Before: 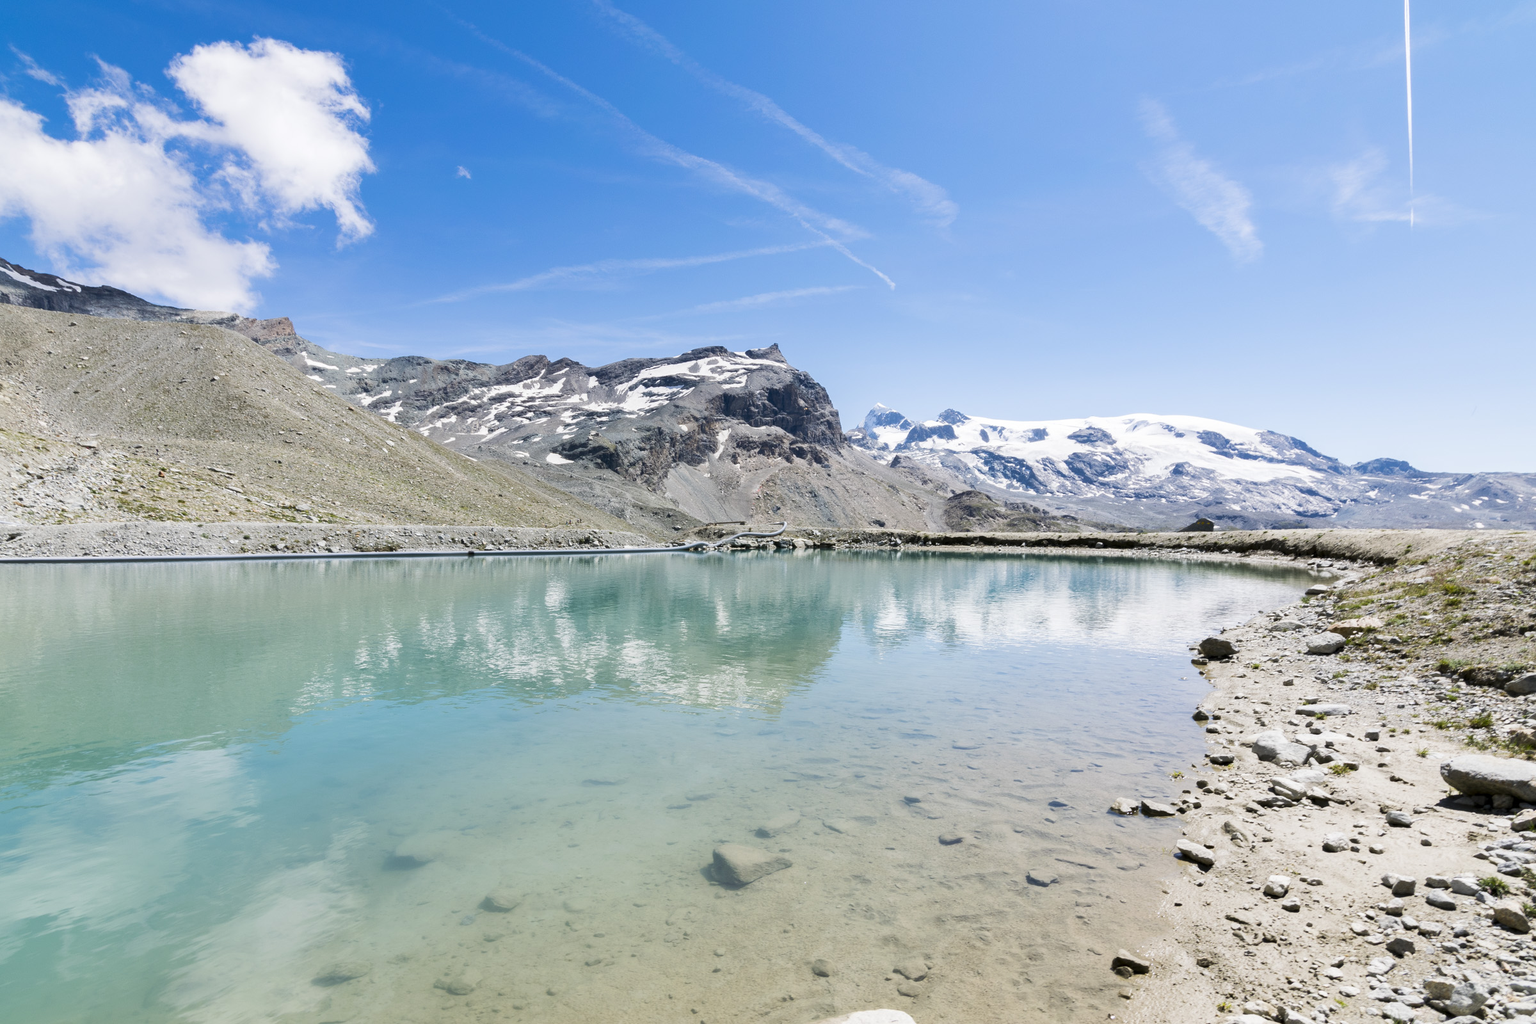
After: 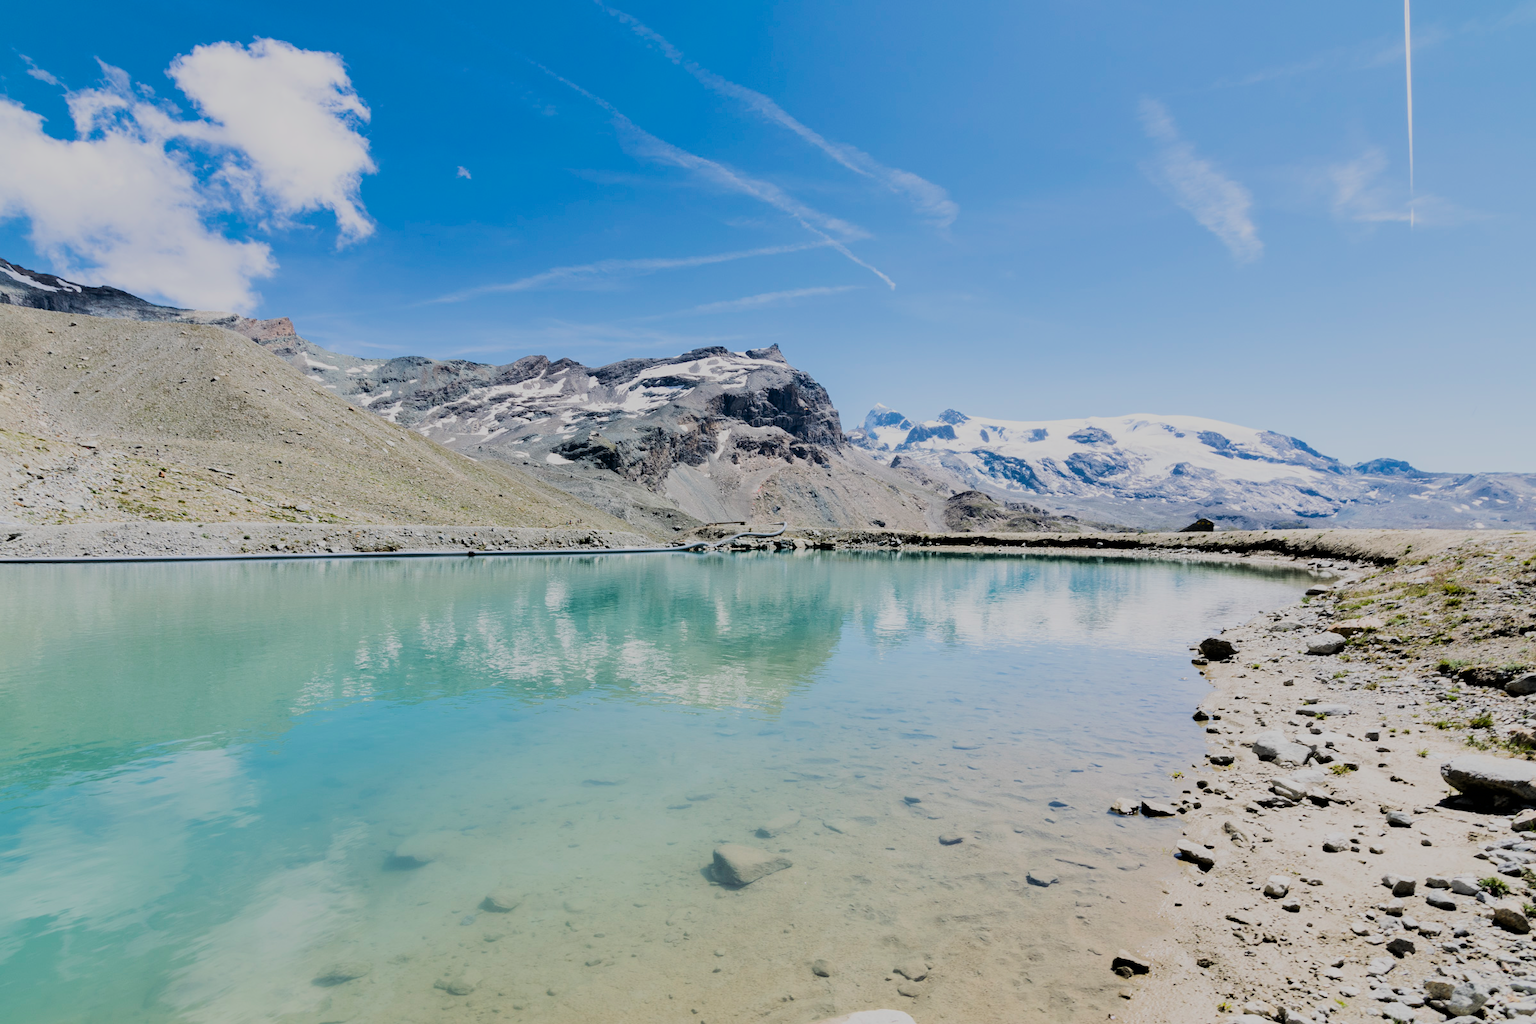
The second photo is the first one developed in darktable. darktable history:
contrast equalizer: octaves 7, y [[0.6 ×6], [0.55 ×6], [0 ×6], [0 ×6], [0 ×6]], mix 0.15
filmic rgb: black relative exposure -6.15 EV, white relative exposure 6.96 EV, hardness 2.23, color science v6 (2022)
